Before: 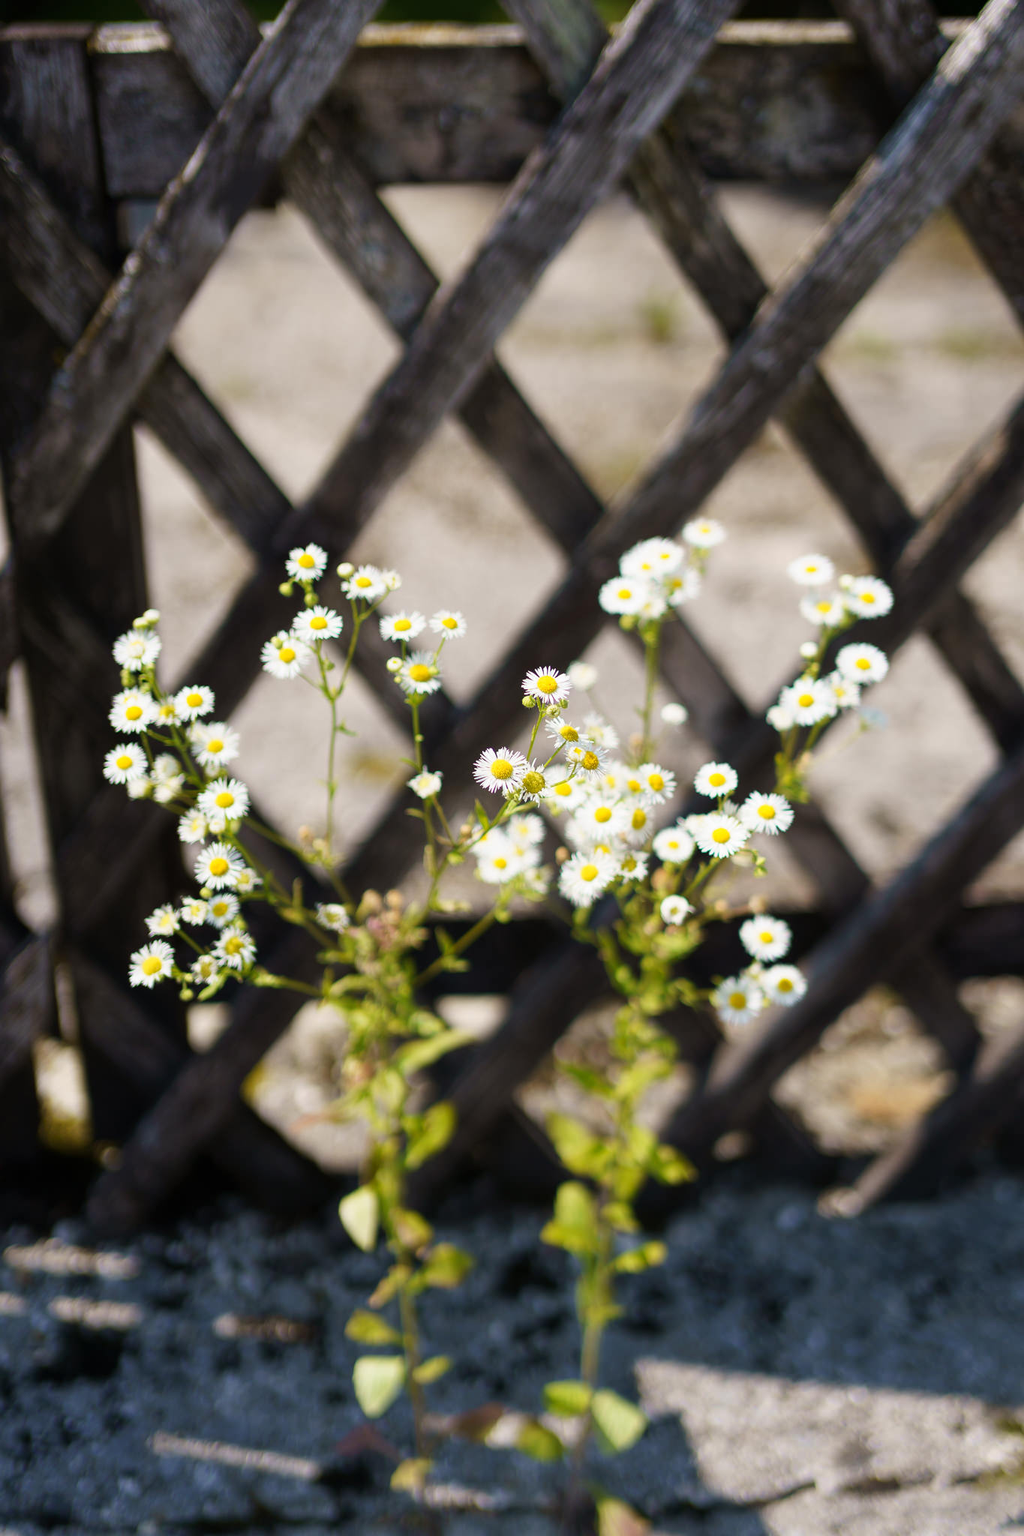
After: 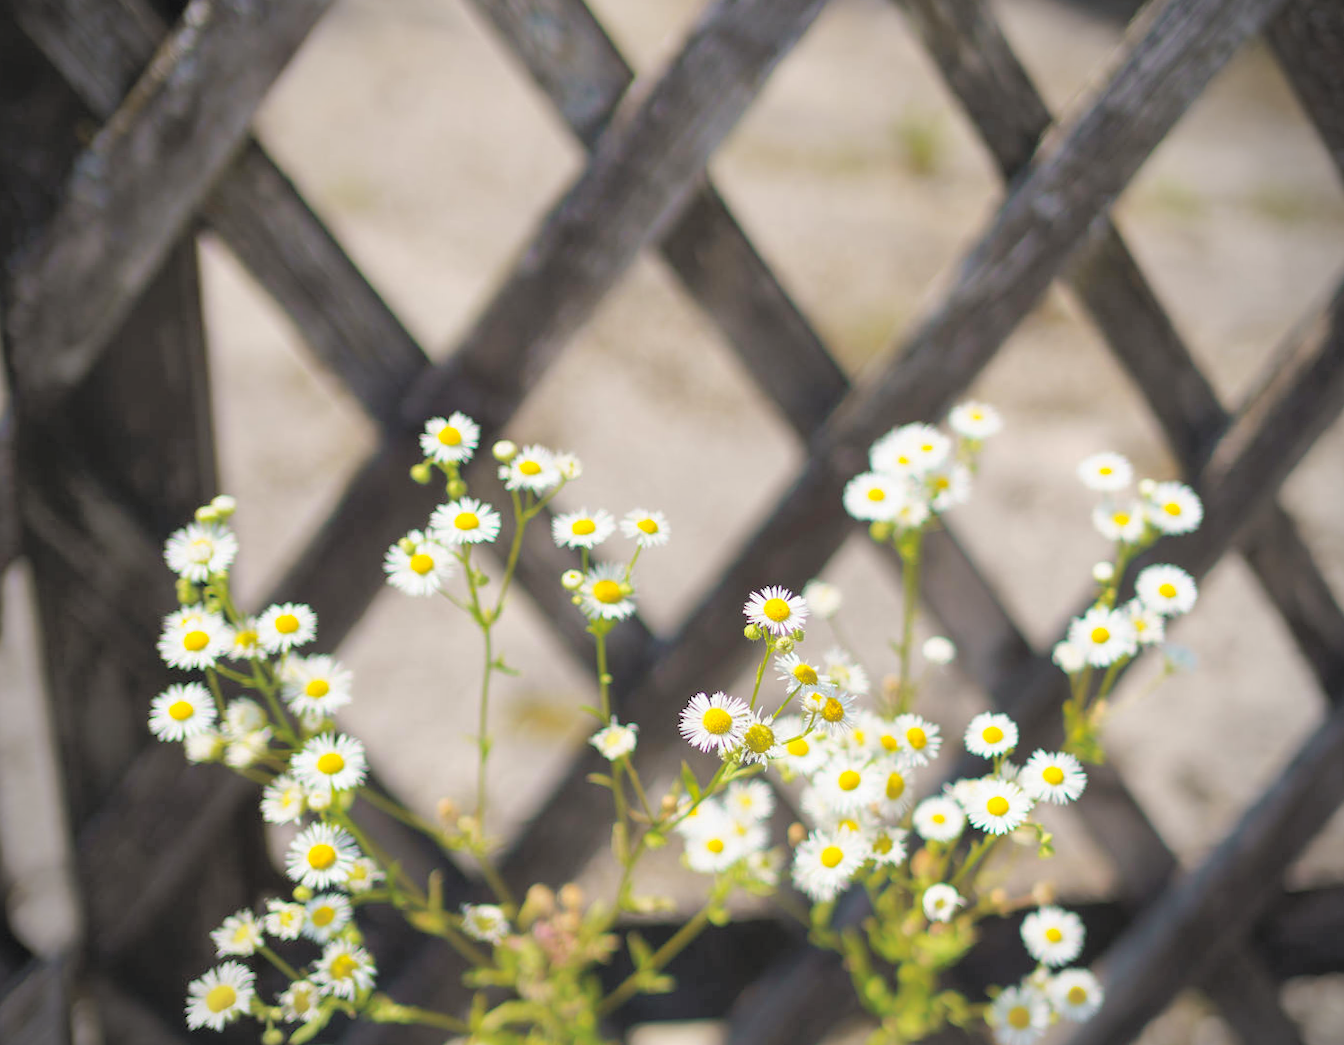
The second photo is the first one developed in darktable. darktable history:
exposure: compensate highlight preservation false
color balance rgb: on, module defaults
vignetting: on, module defaults
contrast brightness saturation: brightness 0.28
rotate and perspective: rotation -0.013°, lens shift (vertical) -0.027, lens shift (horizontal) 0.178, crop left 0.016, crop right 0.989, crop top 0.082, crop bottom 0.918
shadows and highlights: on, module defaults
crop and rotate: top 10.605%, bottom 33.274%
